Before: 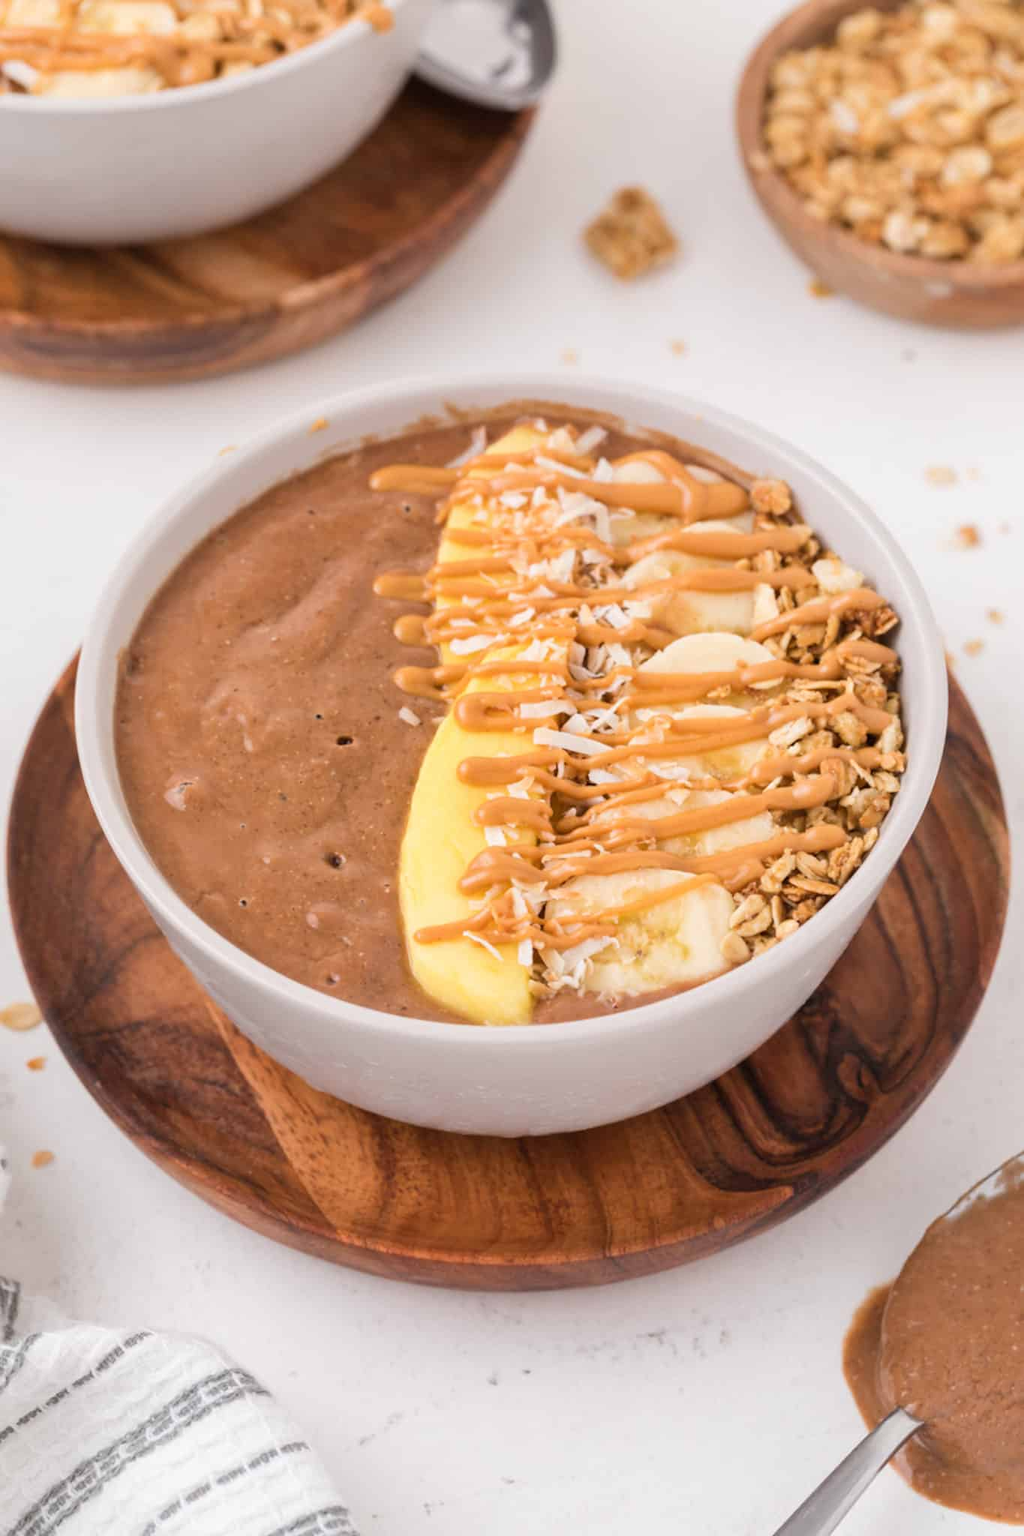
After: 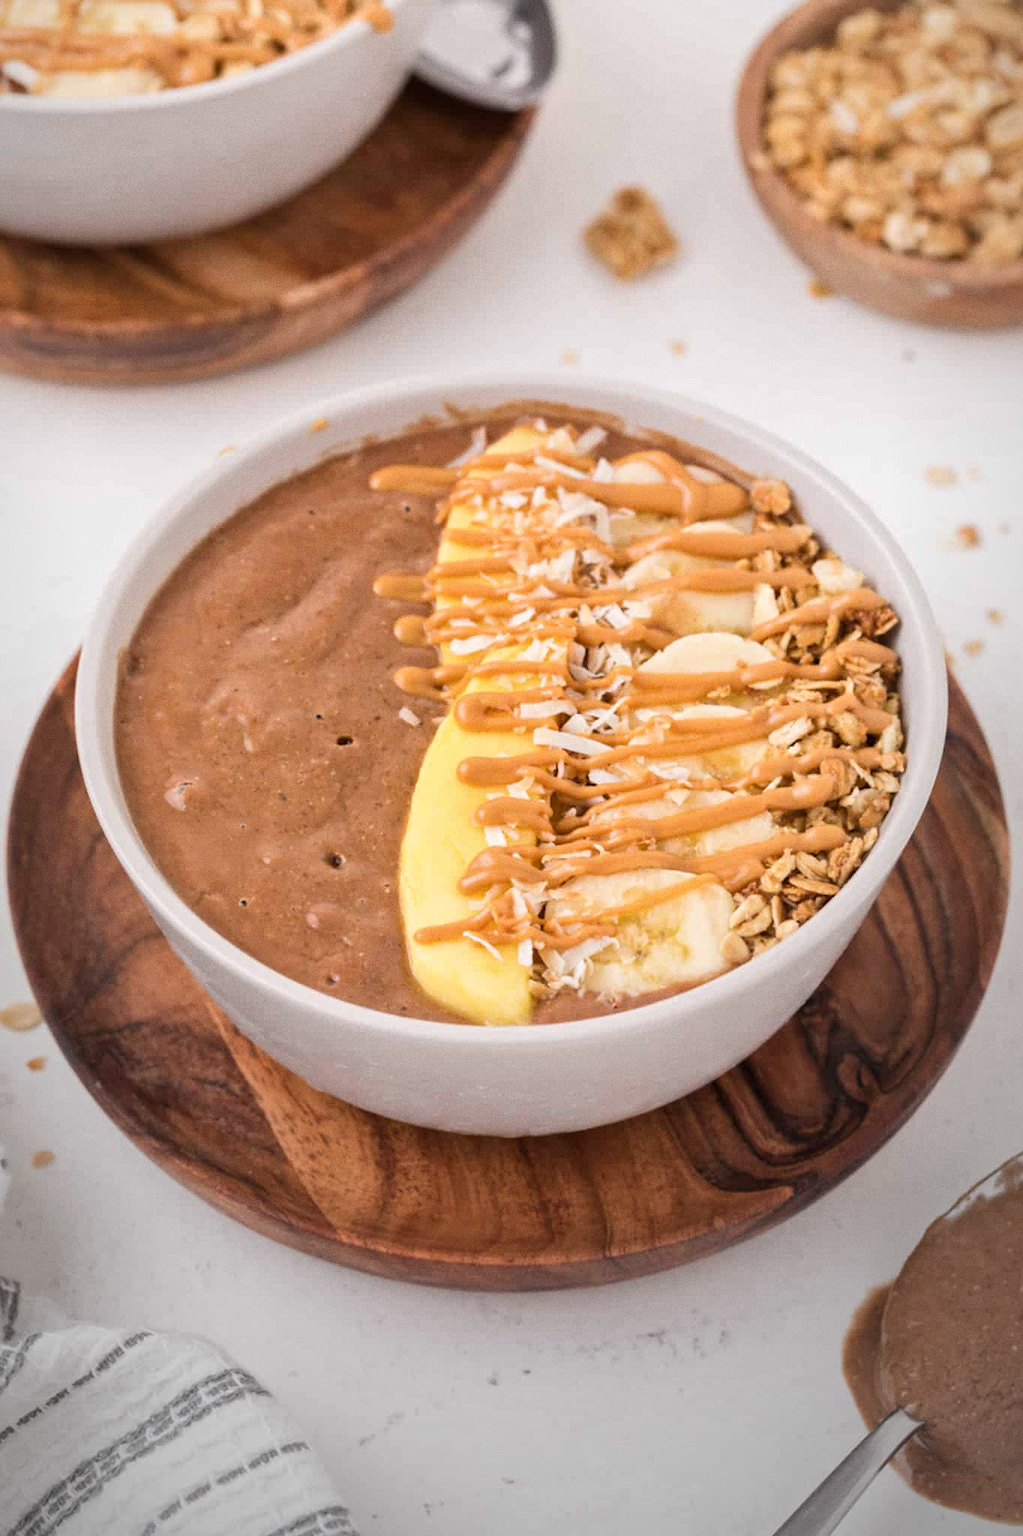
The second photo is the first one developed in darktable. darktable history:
grain: coarseness 0.09 ISO
local contrast: mode bilateral grid, contrast 28, coarseness 16, detail 115%, midtone range 0.2
vignetting: fall-off start 72.14%, fall-off radius 108.07%, brightness -0.713, saturation -0.488, center (-0.054, -0.359), width/height ratio 0.729
